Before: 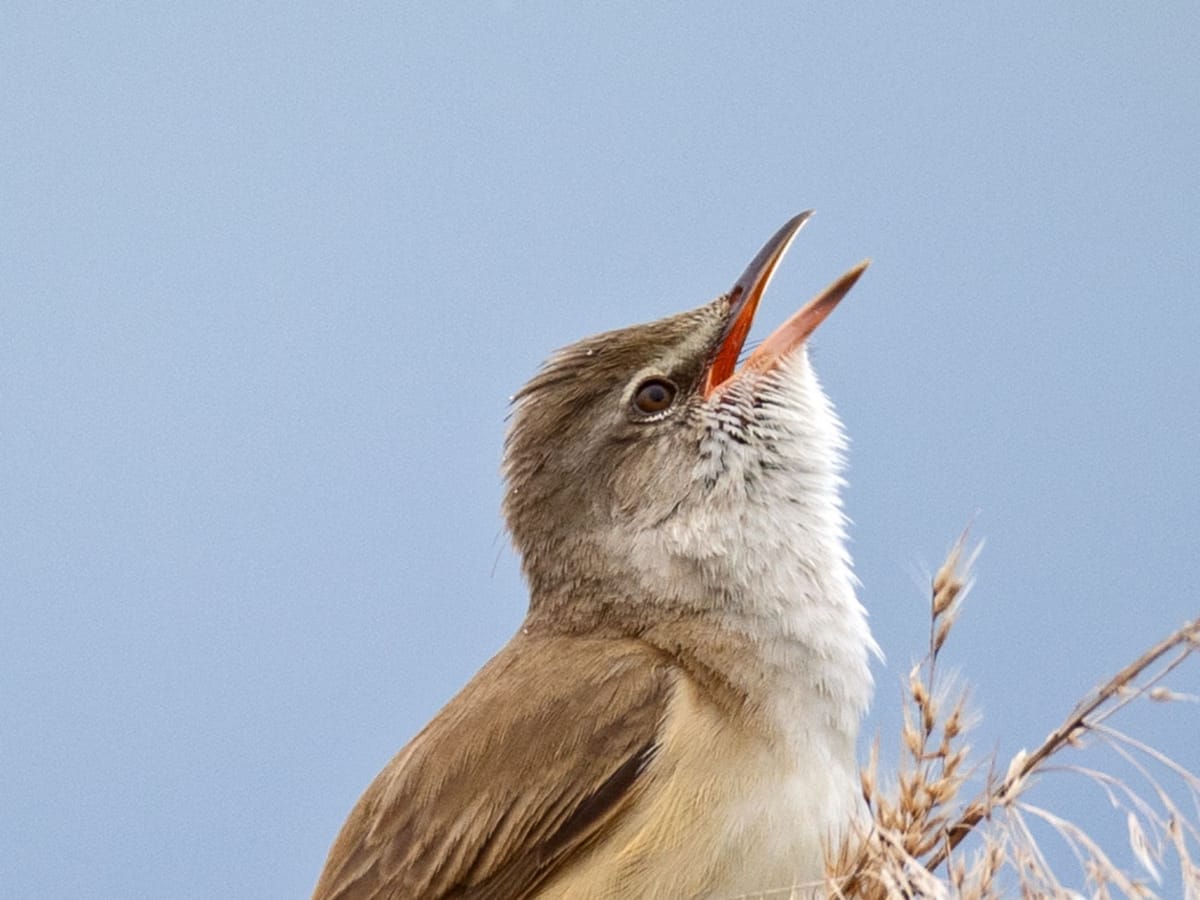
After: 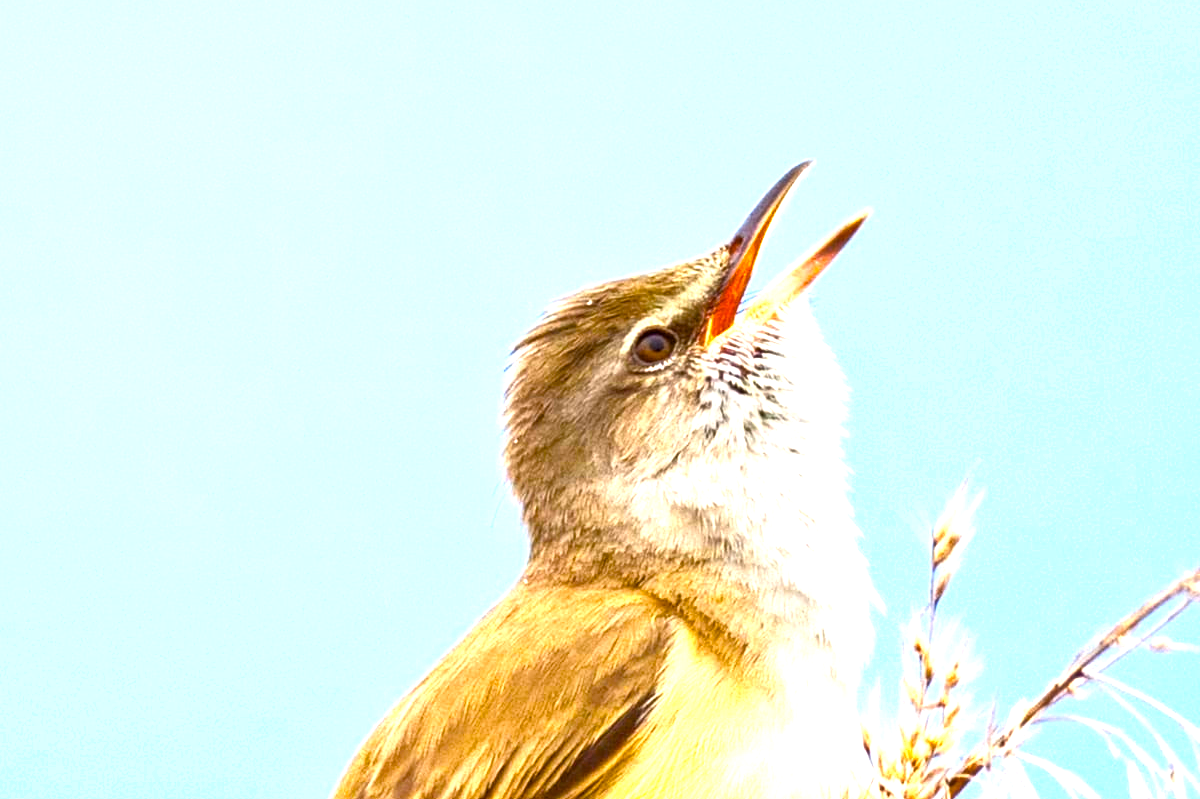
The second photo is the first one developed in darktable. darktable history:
color balance rgb: linear chroma grading › global chroma 24.591%, perceptual saturation grading › global saturation 25.917%, perceptual brilliance grading › global brilliance 2.585%, perceptual brilliance grading › highlights -2.435%, perceptual brilliance grading › shadows 3.588%
crop and rotate: top 5.556%, bottom 5.654%
exposure: exposure 1.089 EV, compensate highlight preservation false
color zones: curves: ch0 [(0.099, 0.624) (0.257, 0.596) (0.384, 0.376) (0.529, 0.492) (0.697, 0.564) (0.768, 0.532) (0.908, 0.644)]; ch1 [(0.112, 0.564) (0.254, 0.612) (0.432, 0.676) (0.592, 0.456) (0.743, 0.684) (0.888, 0.536)]; ch2 [(0.25, 0.5) (0.469, 0.36) (0.75, 0.5)]
shadows and highlights: shadows 36.65, highlights -26.68, soften with gaussian
